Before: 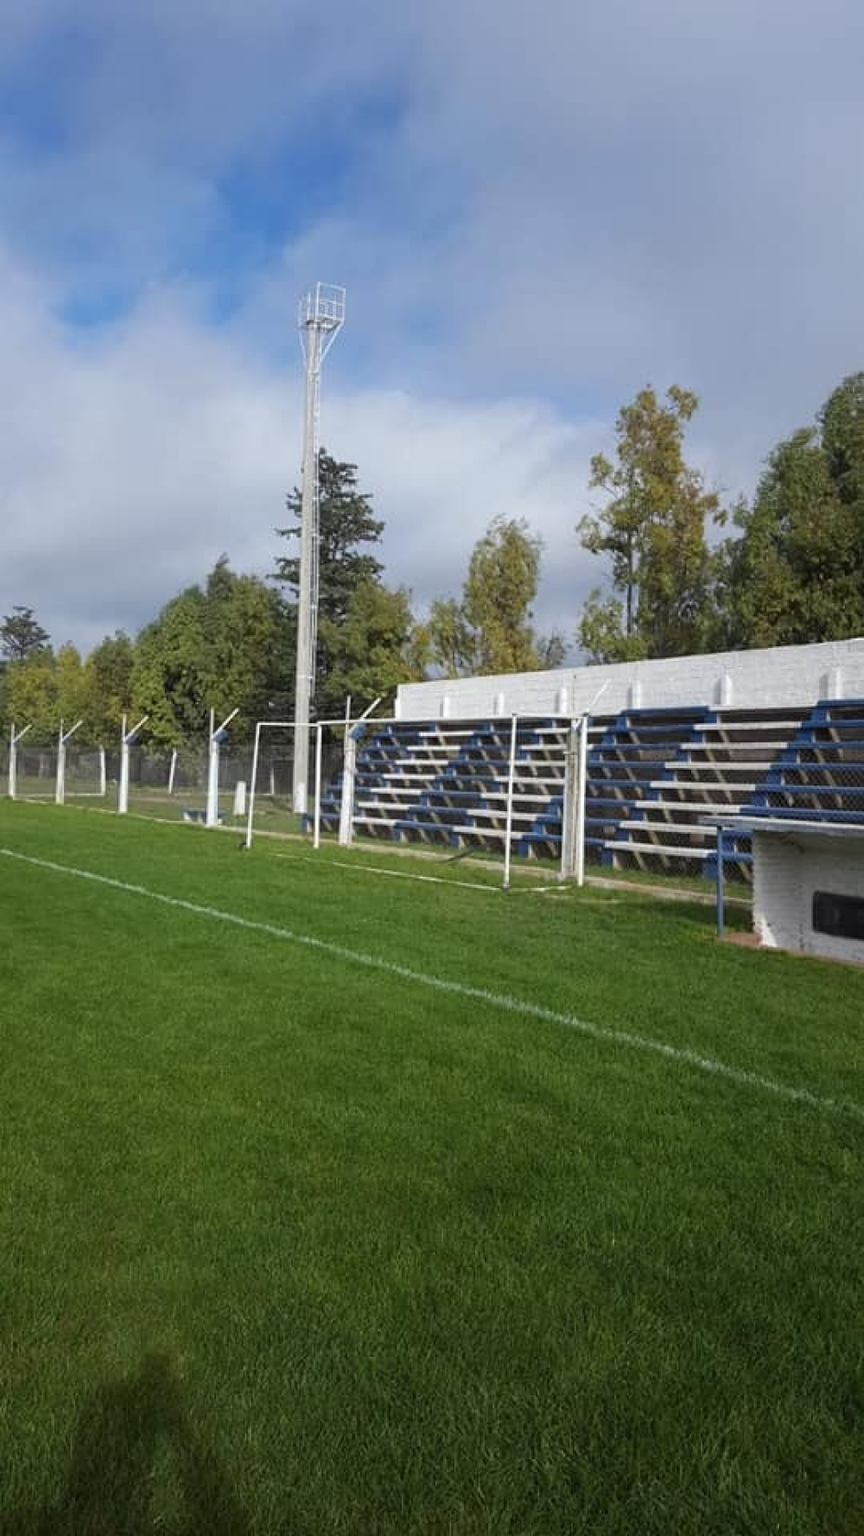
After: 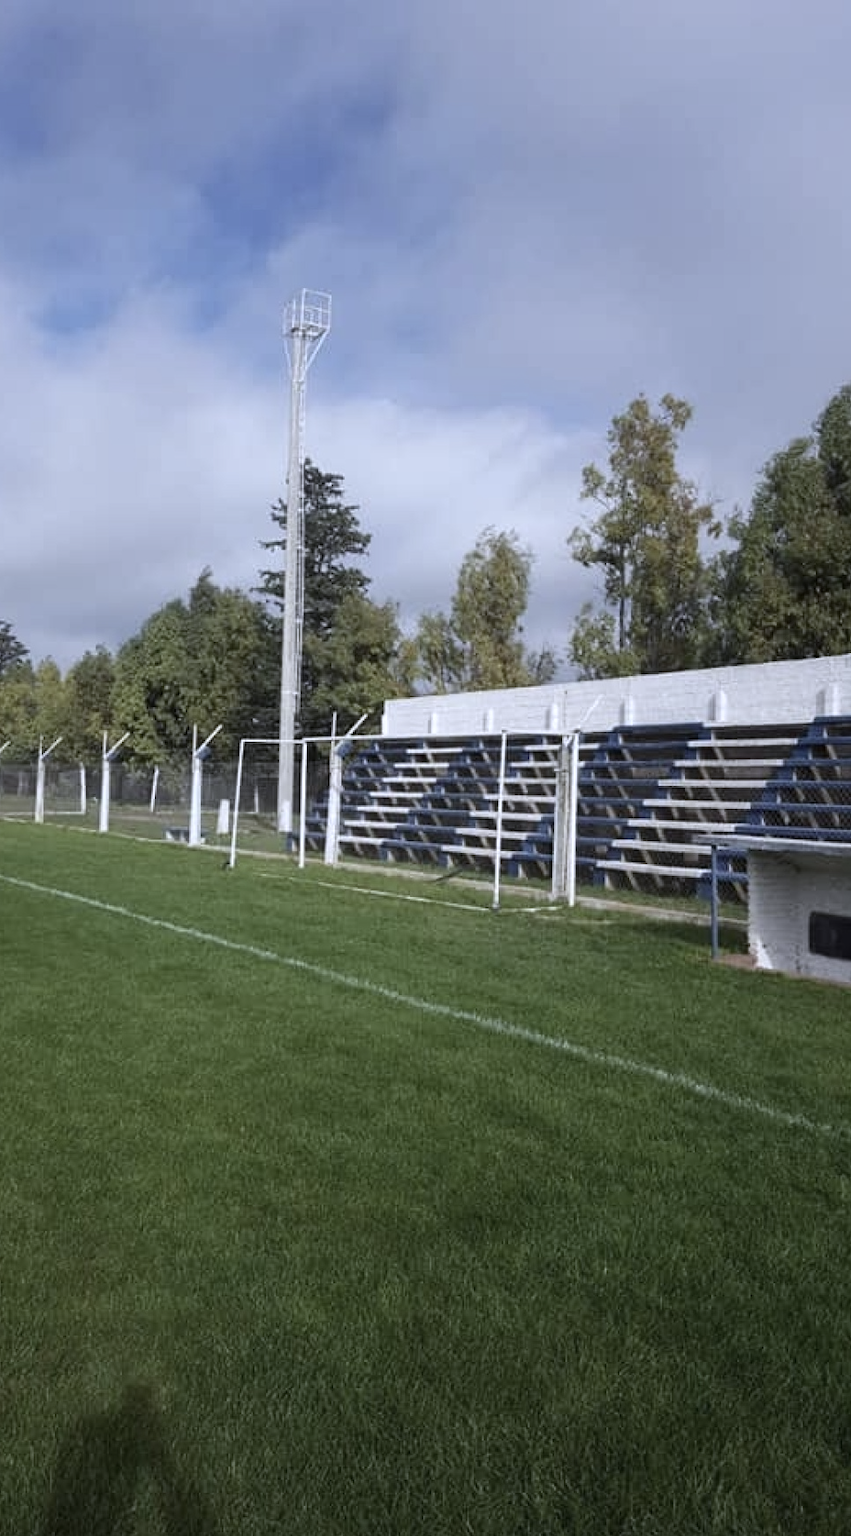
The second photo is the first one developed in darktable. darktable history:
crop and rotate: left 2.536%, right 1.107%, bottom 2.246%
white balance: red 0.967, blue 1.119, emerald 0.756
contrast brightness saturation: contrast 0.1, saturation -0.36
exposure: compensate highlight preservation false
